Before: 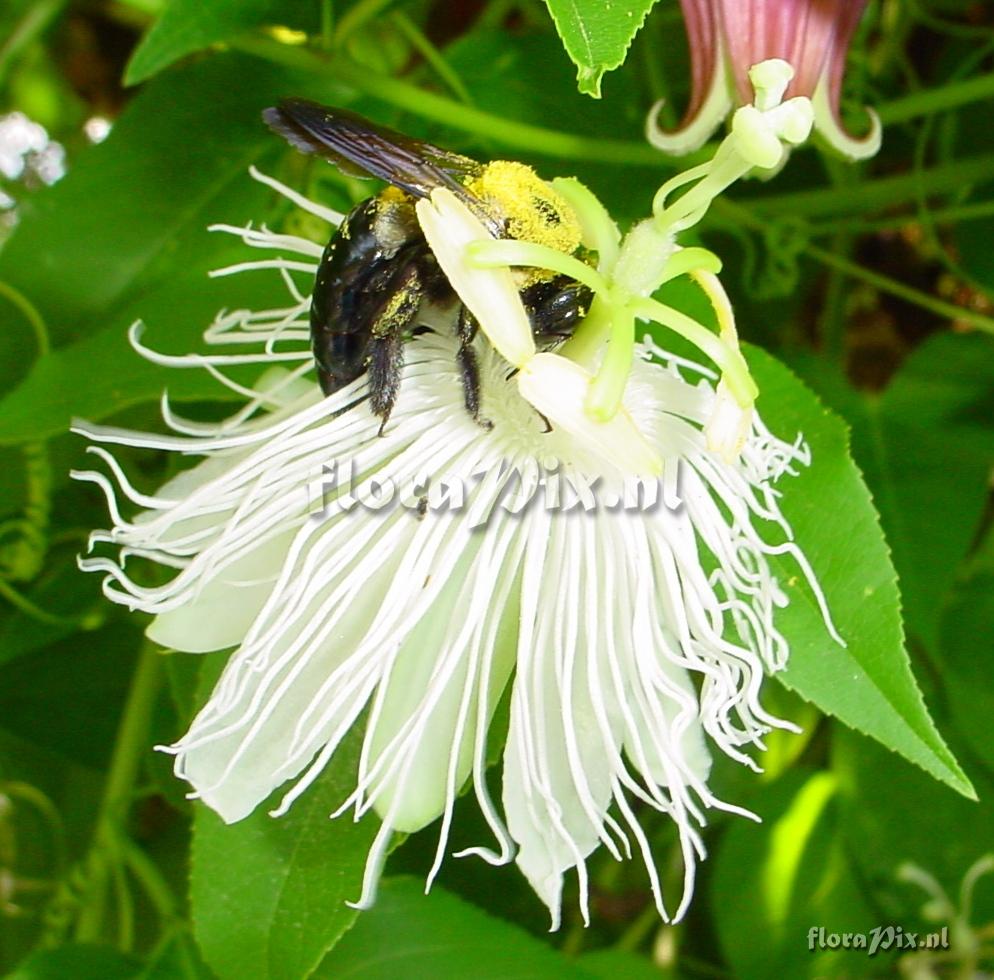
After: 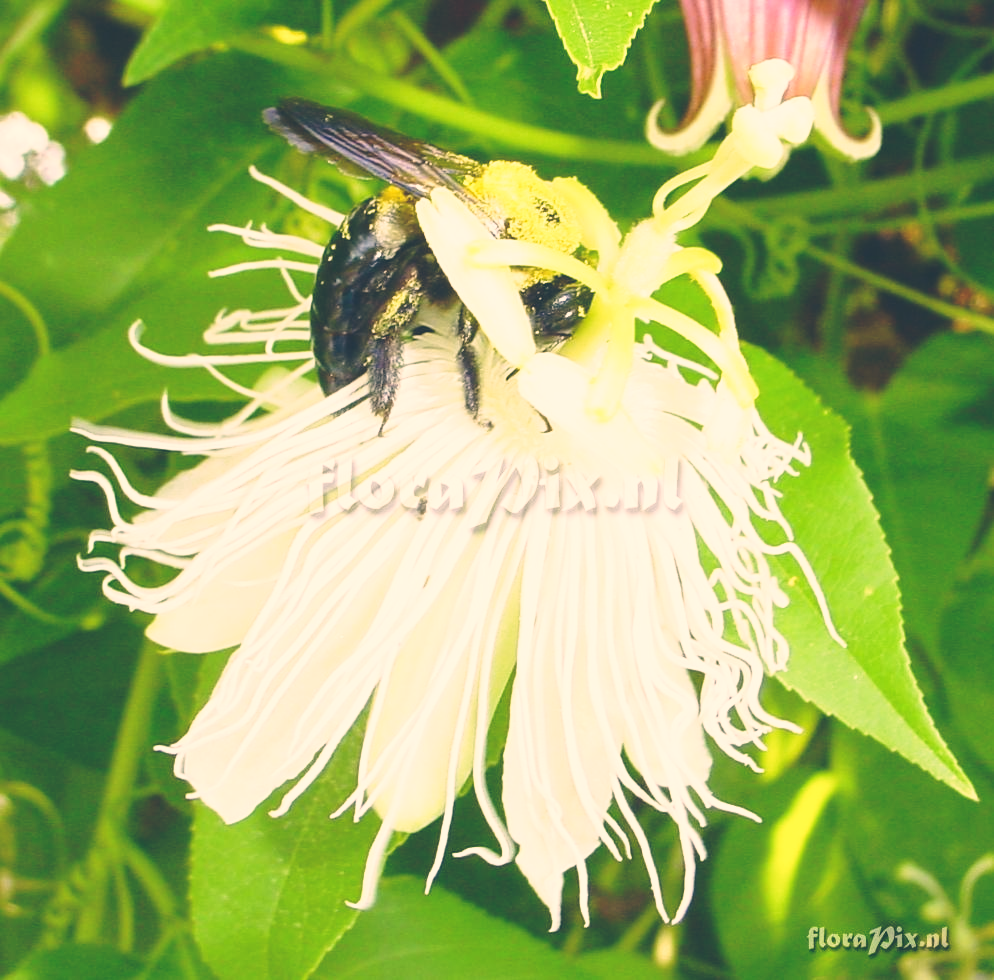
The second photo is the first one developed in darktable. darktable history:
exposure: black level correction -0.028, compensate highlight preservation false
color correction: highlights a* 10.32, highlights b* 14.66, shadows a* -9.59, shadows b* -15.02
base curve: curves: ch0 [(0, 0) (0.028, 0.03) (0.121, 0.232) (0.46, 0.748) (0.859, 0.968) (1, 1)], preserve colors none
